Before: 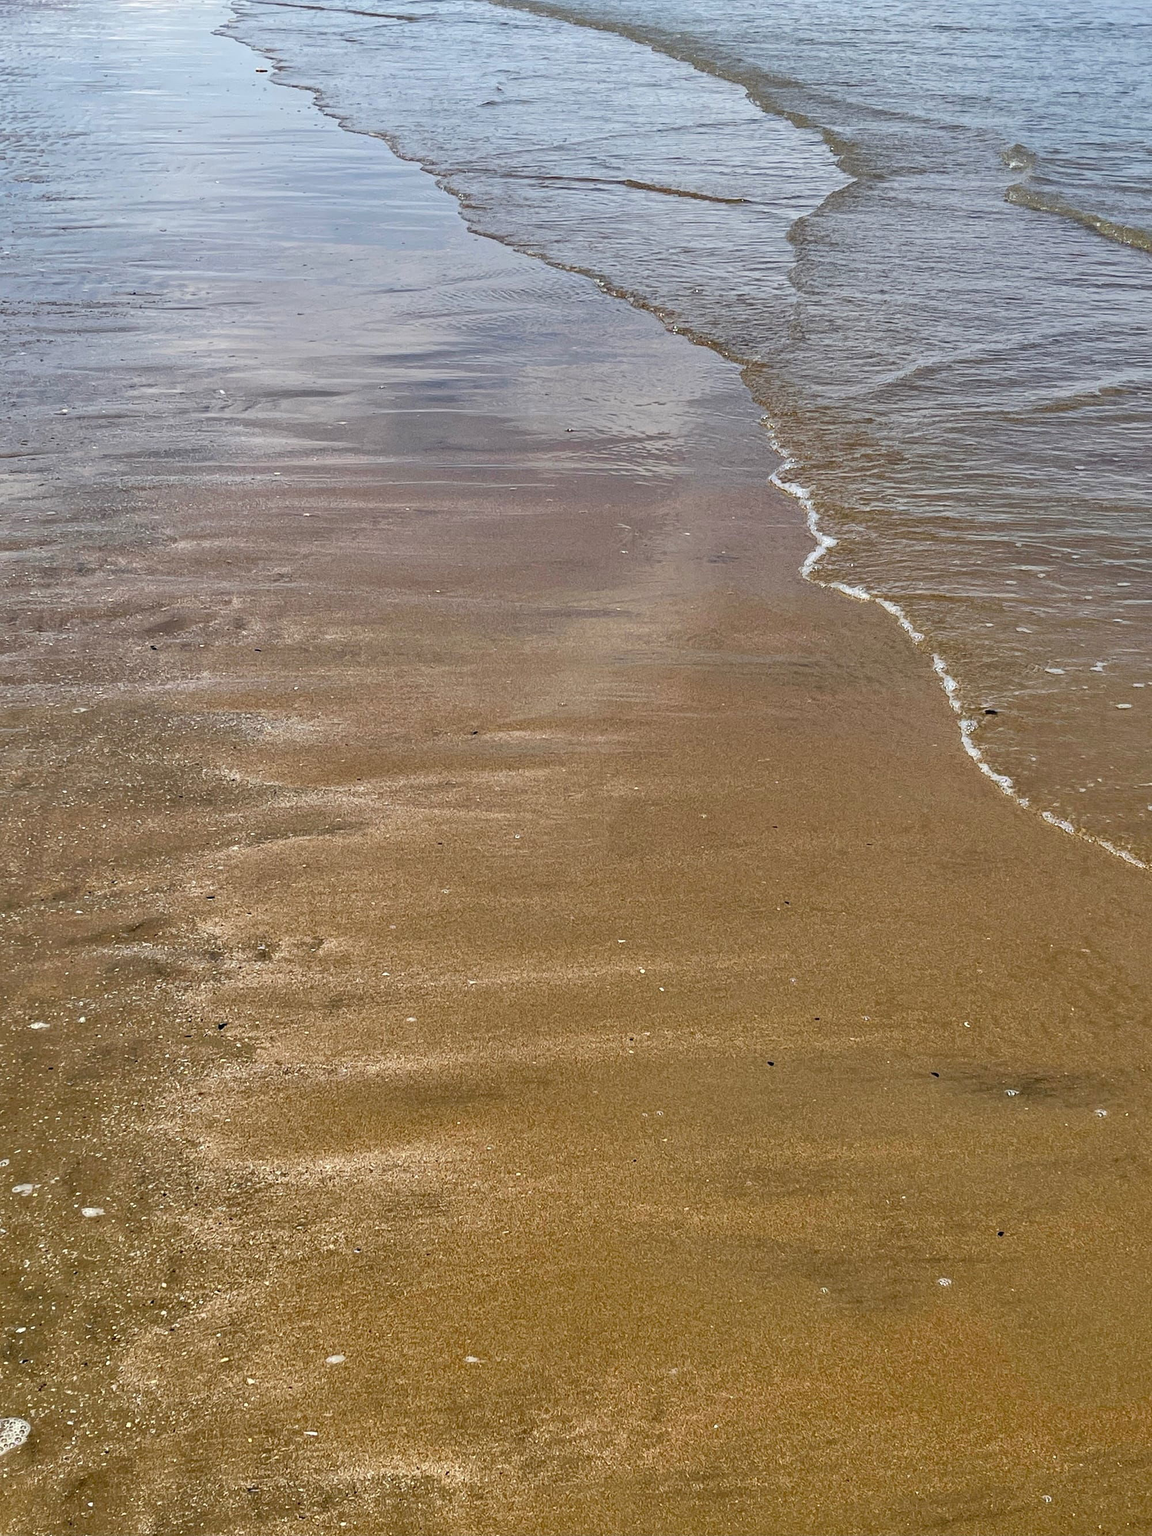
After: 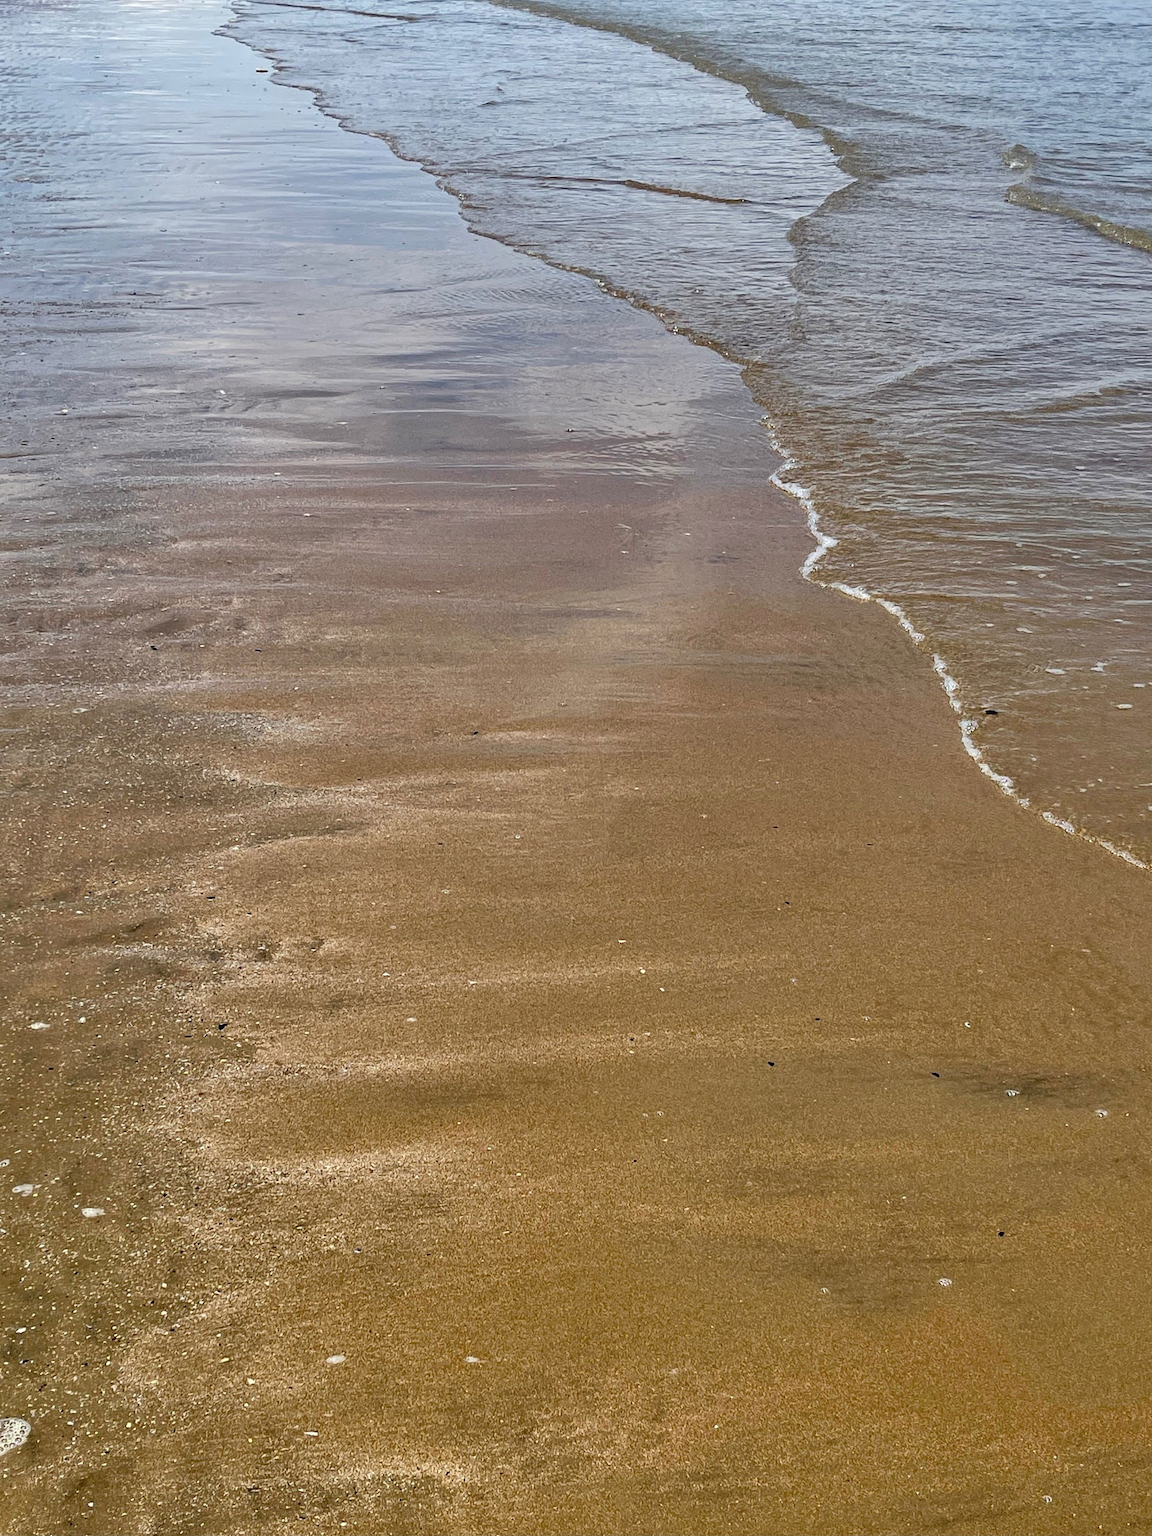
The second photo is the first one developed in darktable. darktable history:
shadows and highlights: shadows 51.72, highlights -28.32, soften with gaussian
